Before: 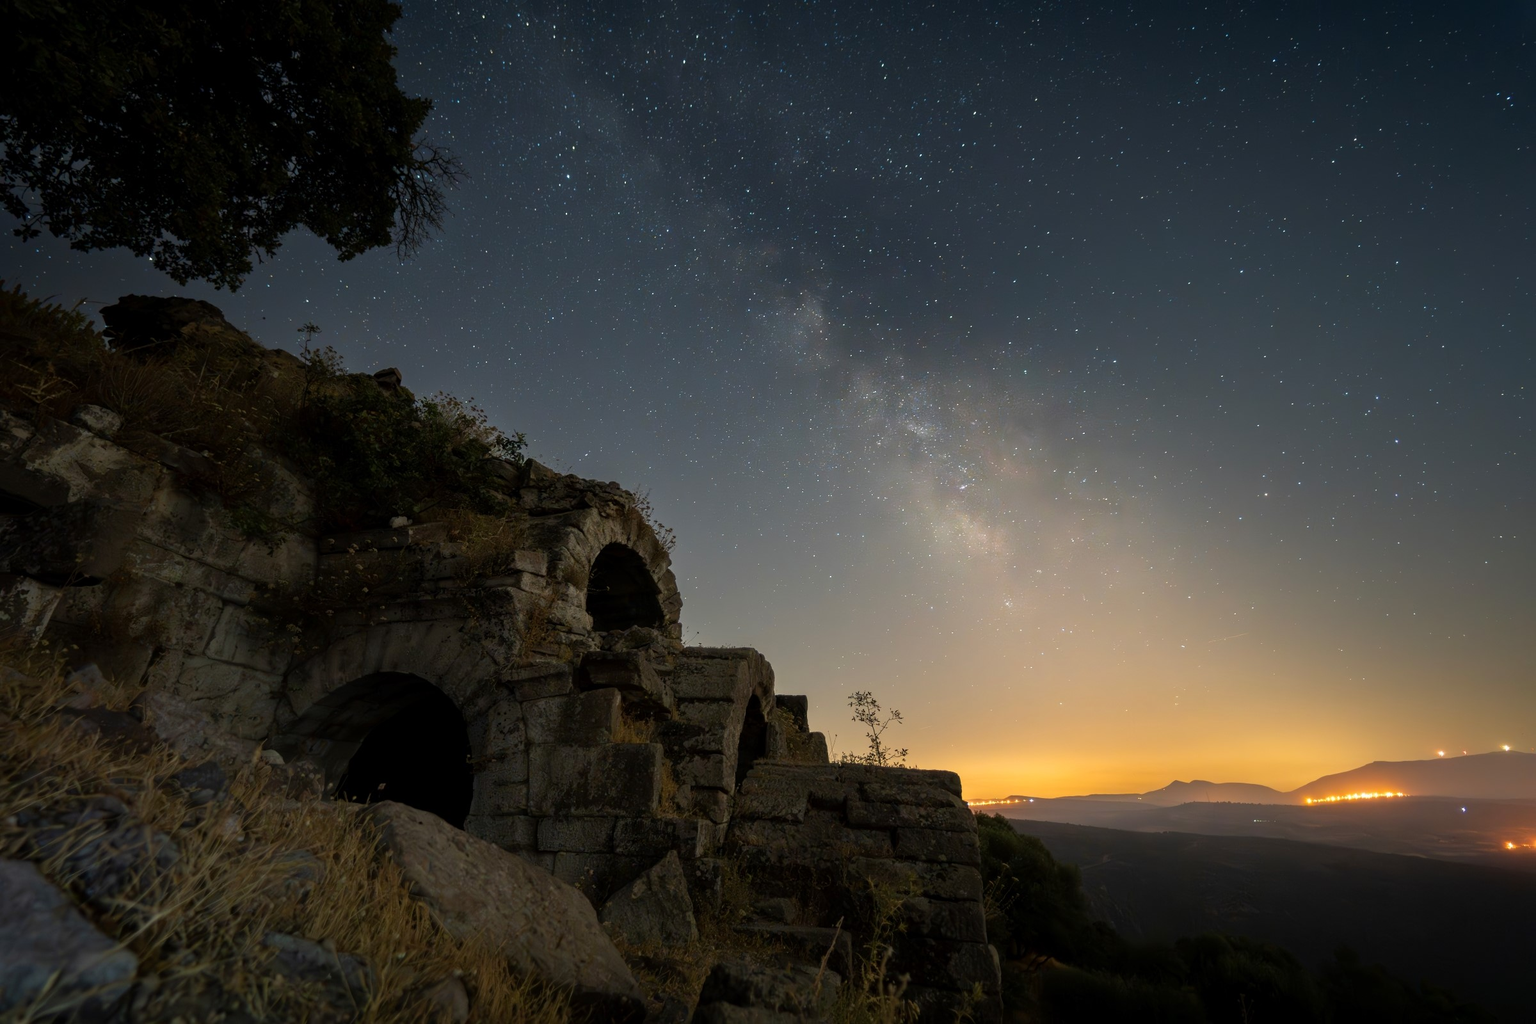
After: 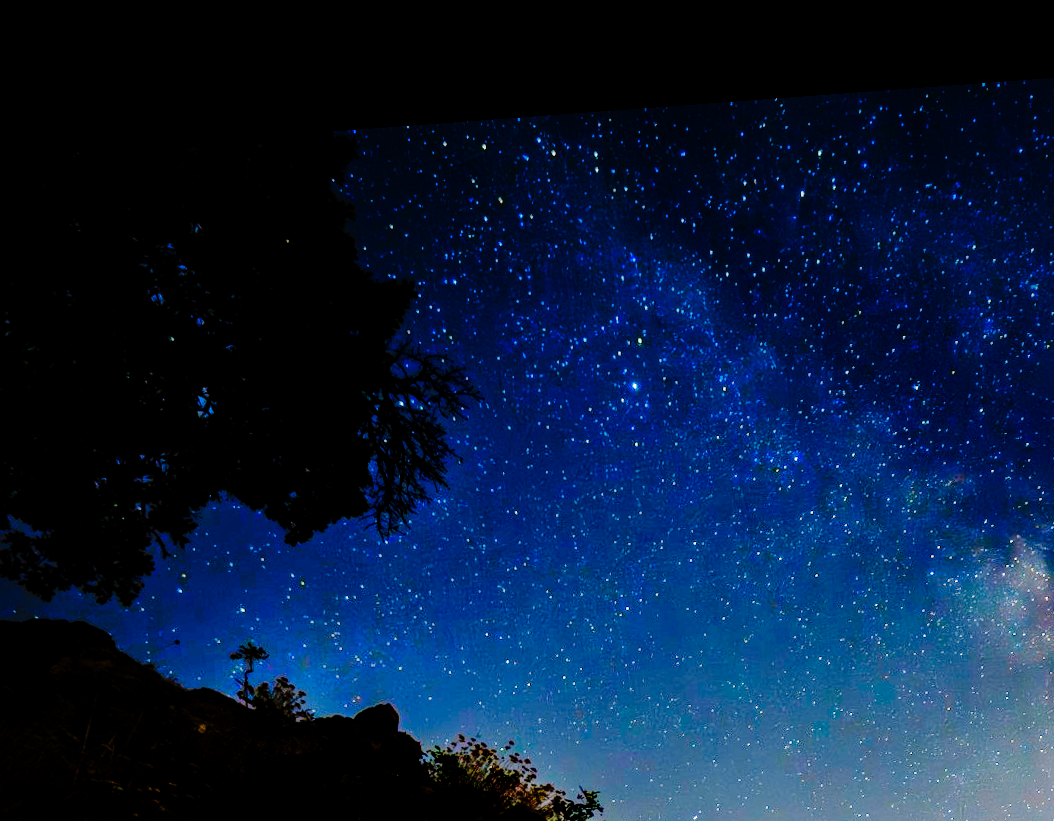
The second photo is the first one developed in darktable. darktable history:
local contrast: on, module defaults
white balance: red 1.009, blue 1.027
crop and rotate: left 10.817%, top 0.062%, right 47.194%, bottom 53.626%
base curve: curves: ch0 [(0, 0) (0.036, 0.01) (0.123, 0.254) (0.258, 0.504) (0.507, 0.748) (1, 1)], preserve colors none
shadows and highlights: on, module defaults
rotate and perspective: rotation -4.25°, automatic cropping off
color balance rgb: global offset › luminance -0.37%, perceptual saturation grading › highlights -17.77%, perceptual saturation grading › mid-tones 33.1%, perceptual saturation grading › shadows 50.52%, perceptual brilliance grading › highlights 20%, perceptual brilliance grading › mid-tones 20%, perceptual brilliance grading › shadows -20%, global vibrance 50%
